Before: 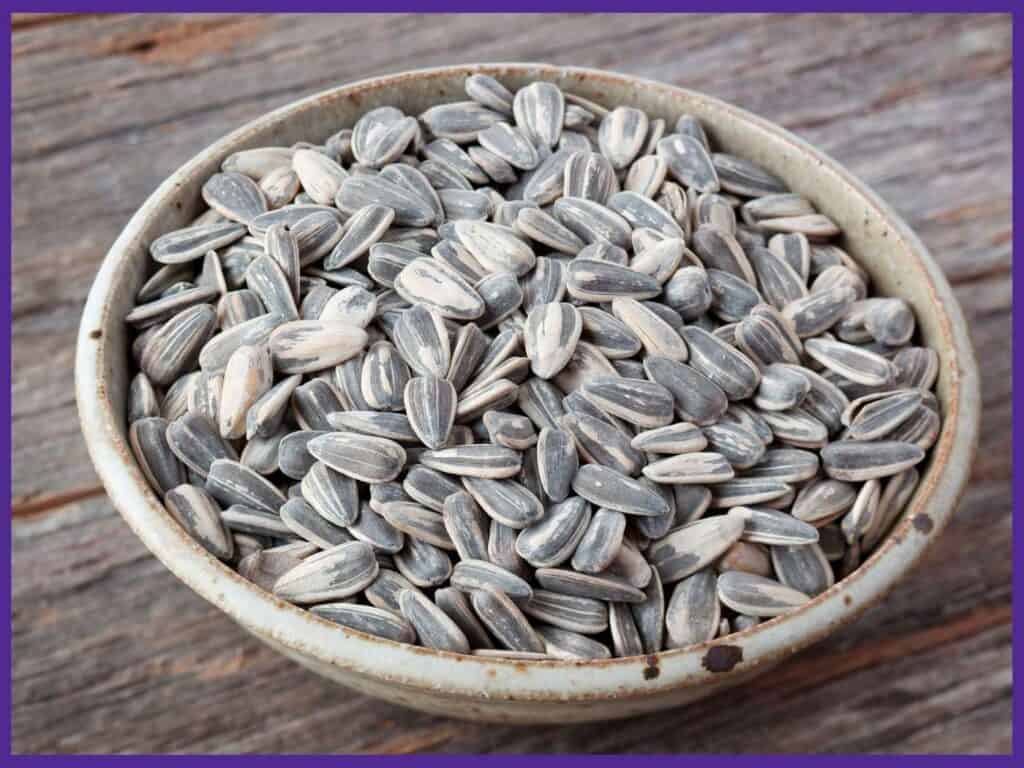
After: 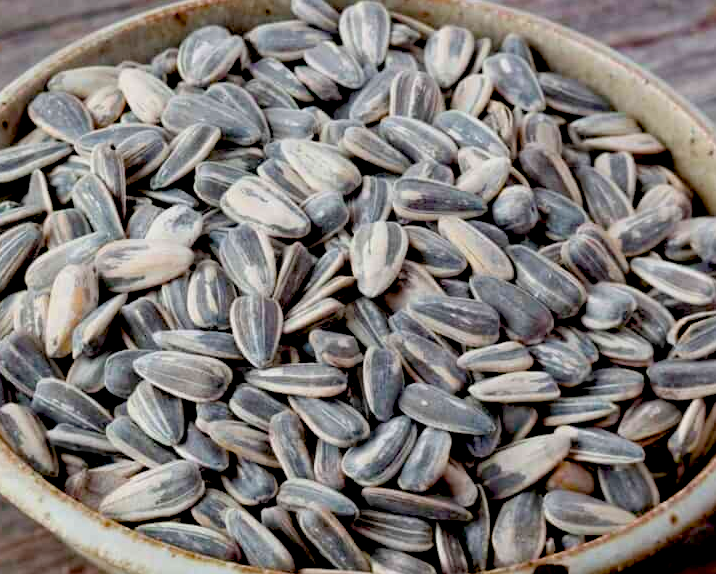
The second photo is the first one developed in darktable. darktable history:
exposure: black level correction 0.046, exposure -0.228 EV, compensate highlight preservation false
crop and rotate: left 17.046%, top 10.659%, right 12.989%, bottom 14.553%
color balance rgb: perceptual saturation grading › global saturation 30%, global vibrance 20%
